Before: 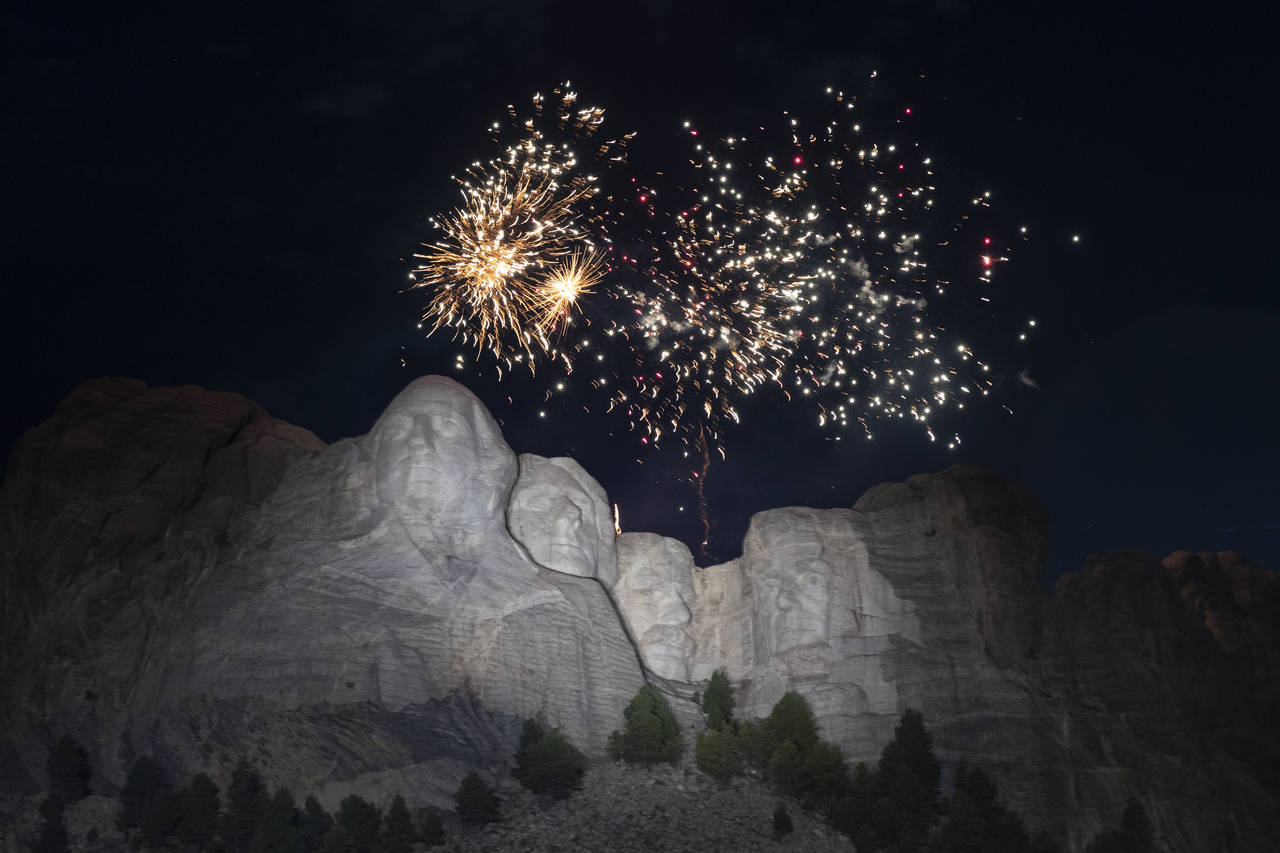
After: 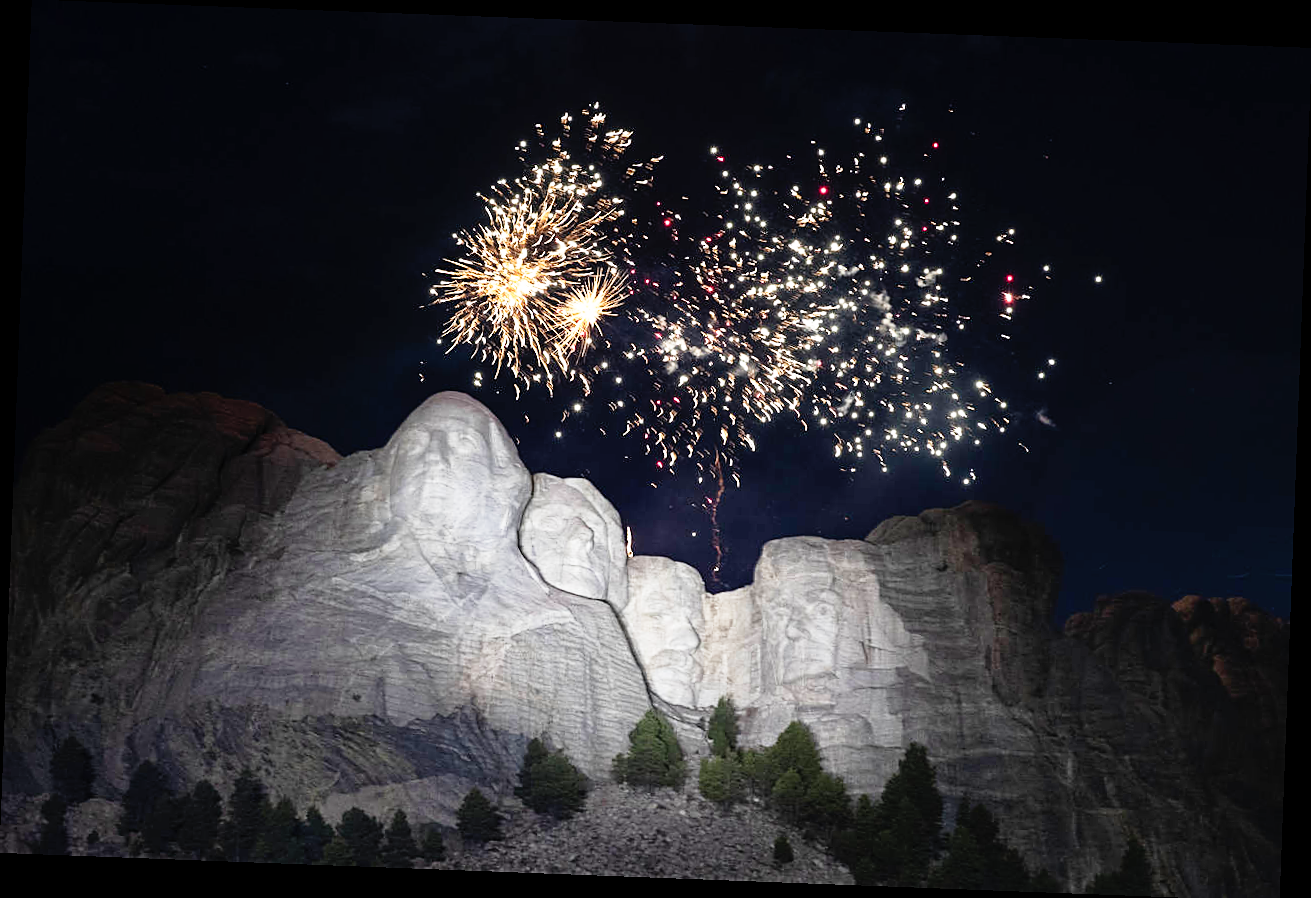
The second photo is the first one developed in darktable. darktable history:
rotate and perspective: rotation 2.17°, automatic cropping off
crop: top 0.05%, bottom 0.098%
sharpen: radius 1.967
base curve: curves: ch0 [(0, 0) (0.012, 0.01) (0.073, 0.168) (0.31, 0.711) (0.645, 0.957) (1, 1)], preserve colors none
